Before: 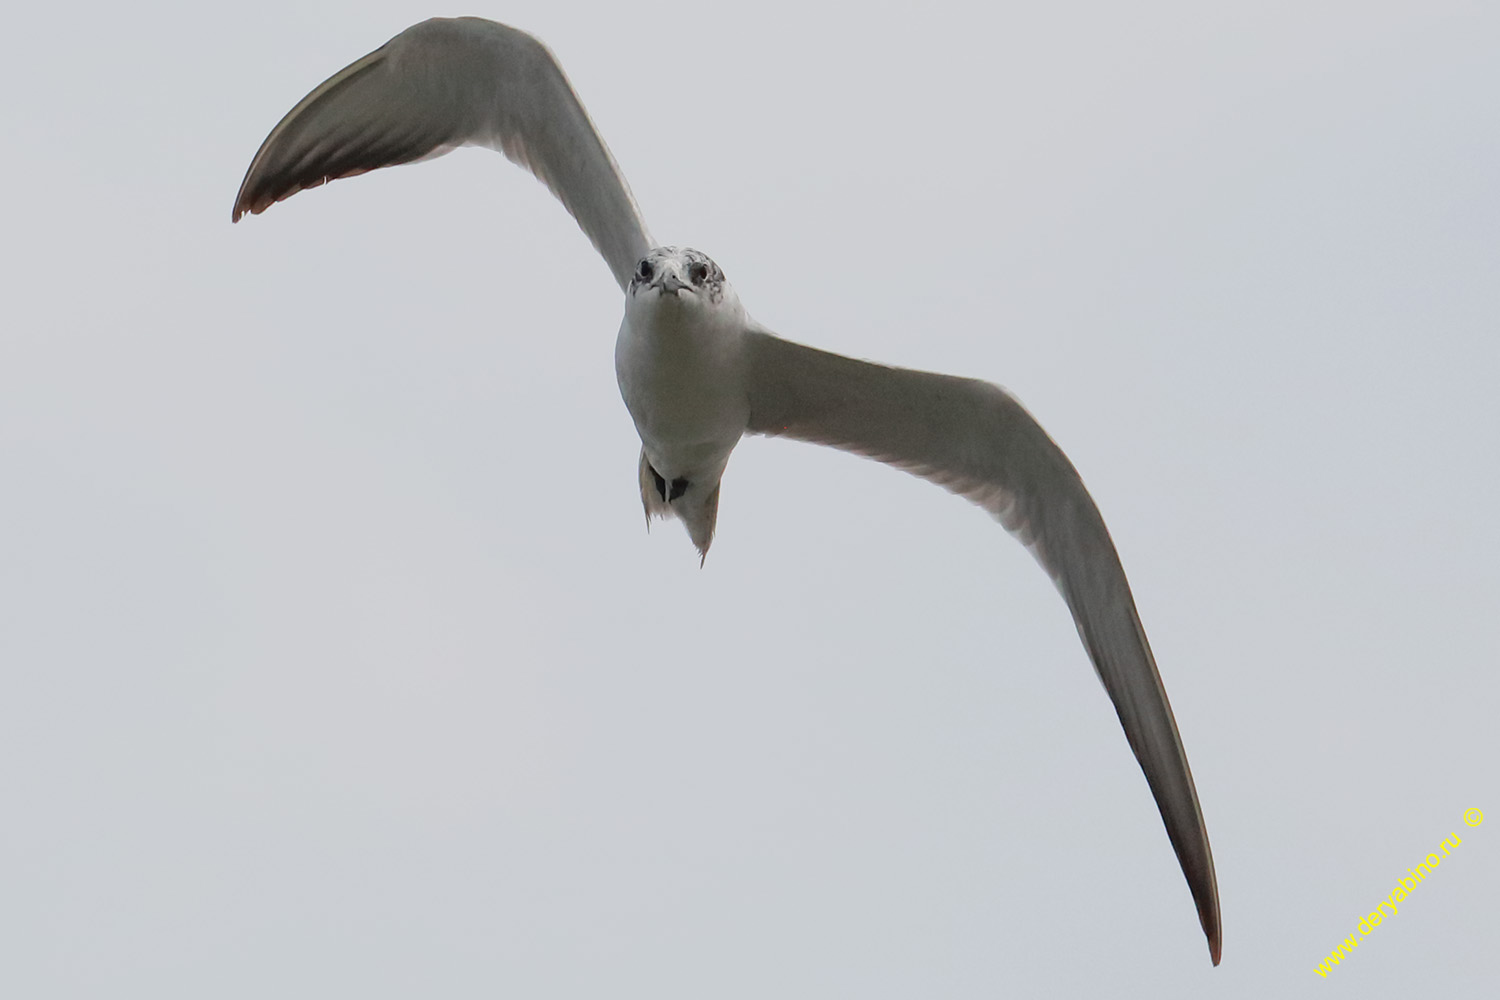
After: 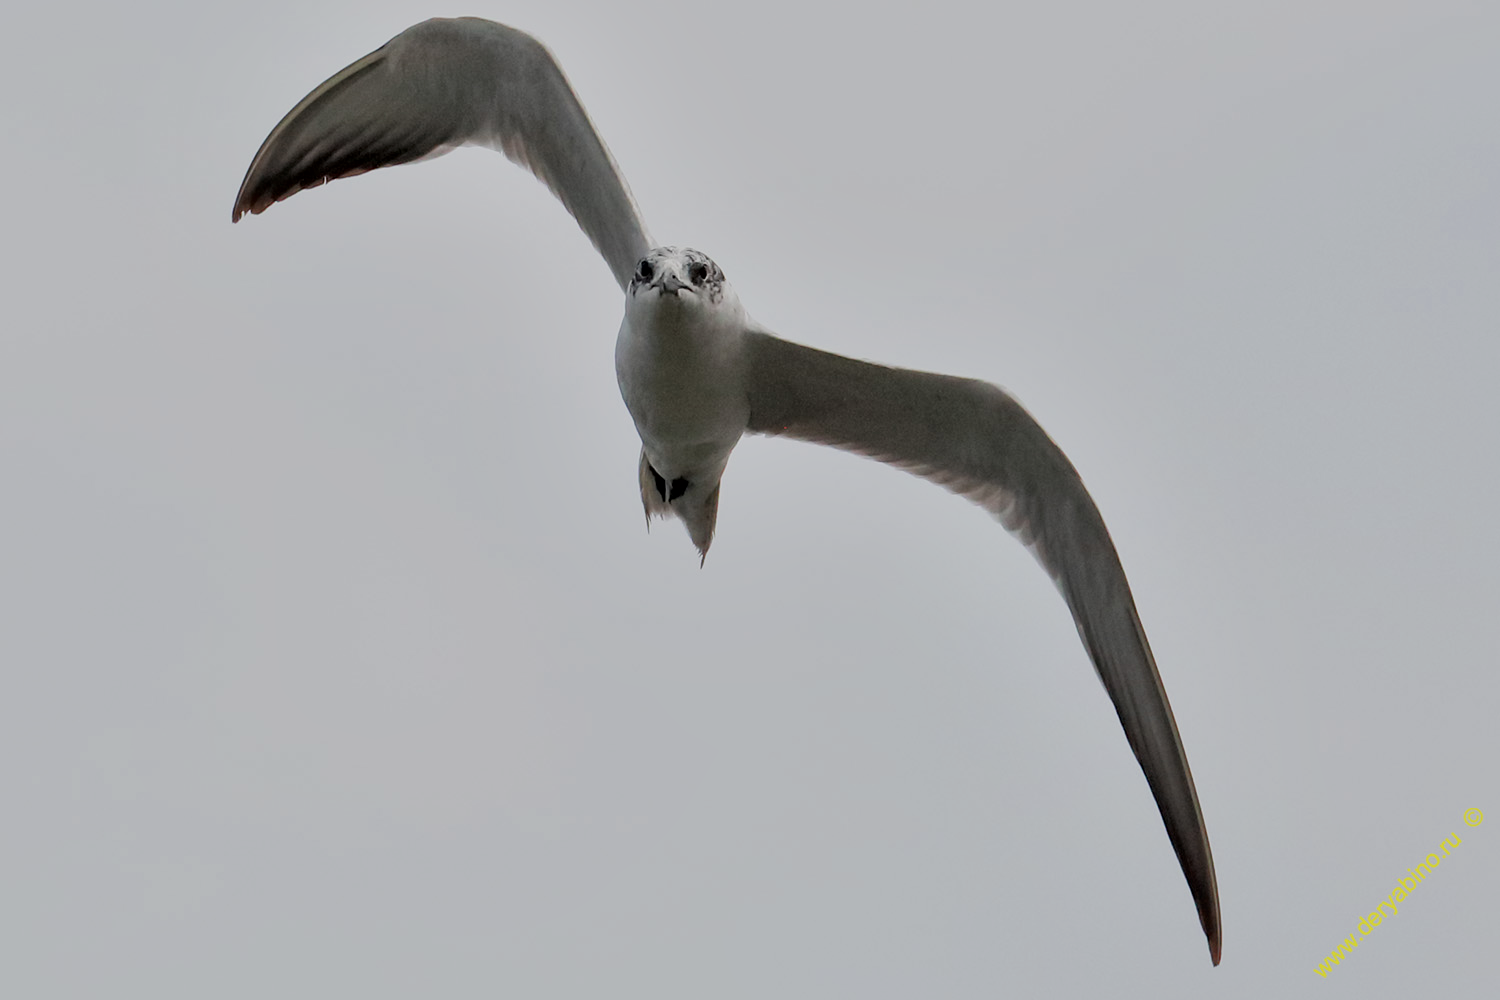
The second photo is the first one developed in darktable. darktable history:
filmic rgb: black relative exposure -6.93 EV, white relative exposure 5.61 EV, hardness 2.85
local contrast: mode bilateral grid, contrast 25, coarseness 61, detail 151%, midtone range 0.2
